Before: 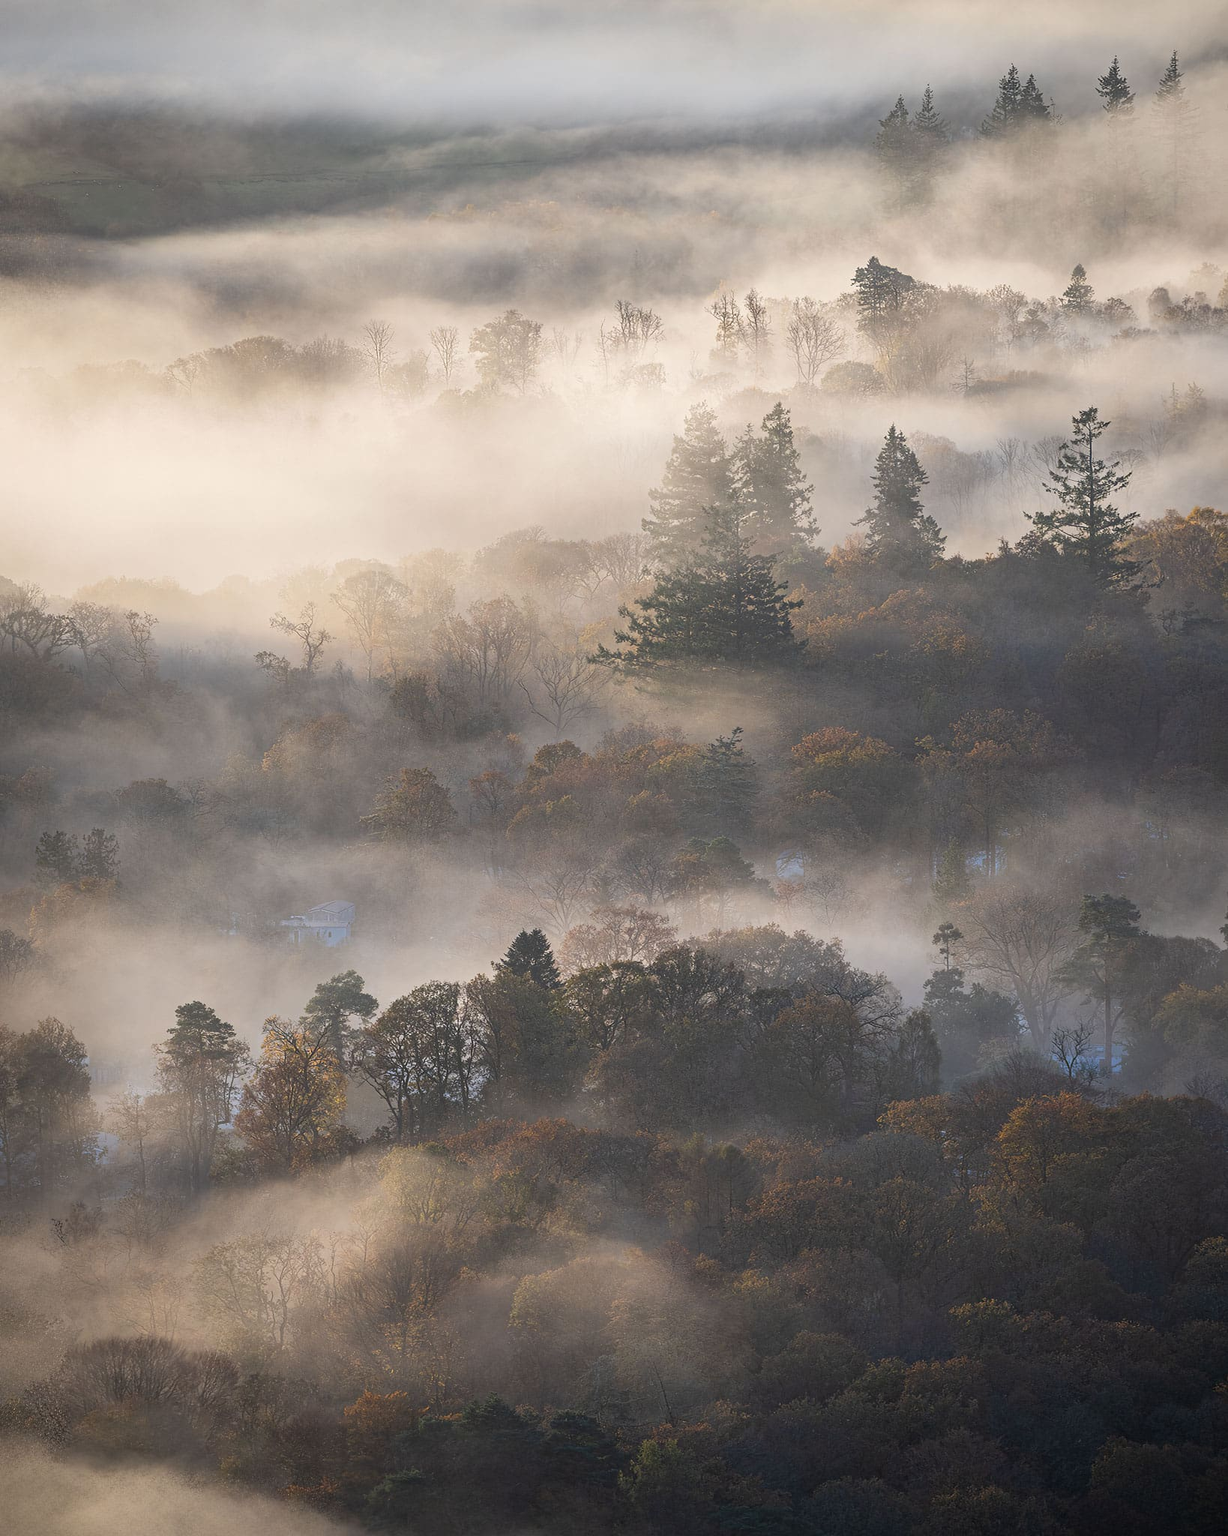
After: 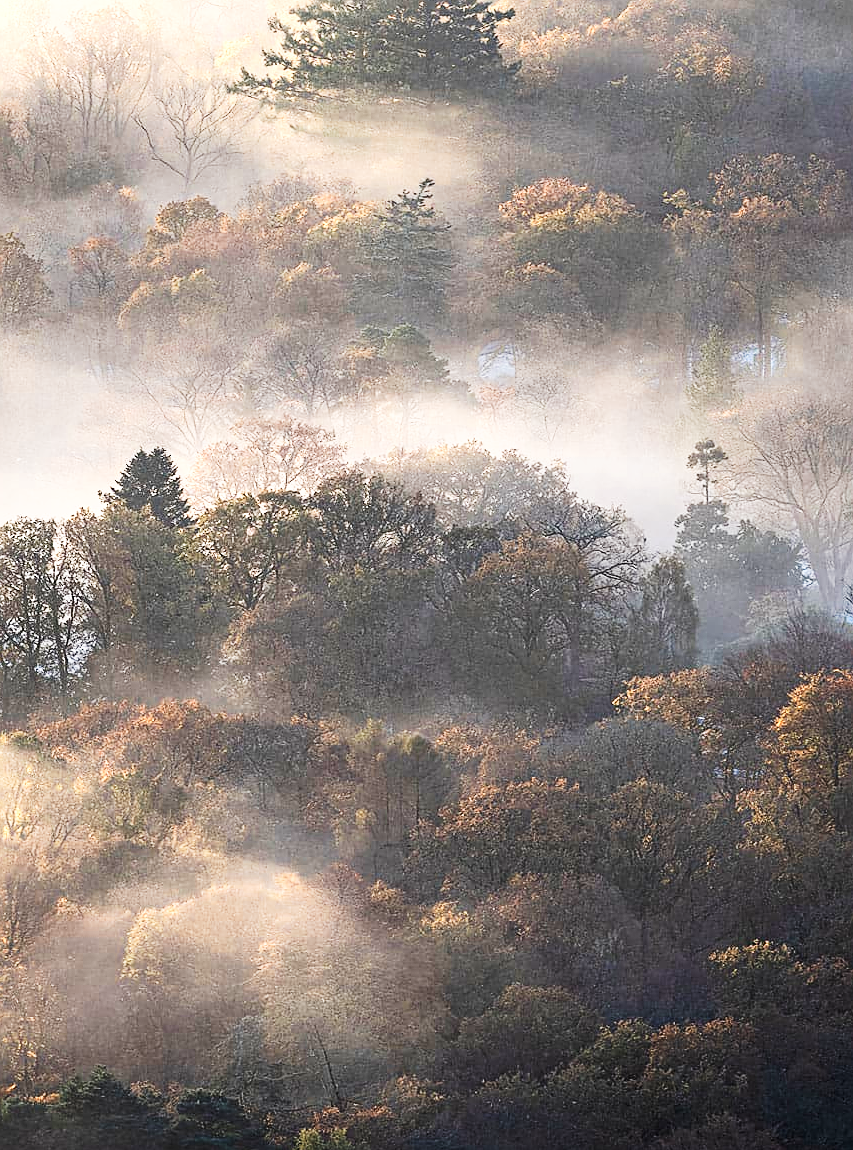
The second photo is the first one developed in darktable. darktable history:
sharpen: on, module defaults
color zones: curves: ch0 [(0.018, 0.548) (0.197, 0.654) (0.425, 0.447) (0.605, 0.658) (0.732, 0.579)]; ch1 [(0.105, 0.531) (0.224, 0.531) (0.386, 0.39) (0.618, 0.456) (0.732, 0.456) (0.956, 0.421)]; ch2 [(0.039, 0.583) (0.215, 0.465) (0.399, 0.544) (0.465, 0.548) (0.614, 0.447) (0.724, 0.43) (0.882, 0.623) (0.956, 0.632)]
crop: left 34.029%, top 38.665%, right 13.876%, bottom 5.145%
base curve: curves: ch0 [(0, 0) (0.007, 0.004) (0.027, 0.03) (0.046, 0.07) (0.207, 0.54) (0.442, 0.872) (0.673, 0.972) (1, 1)], preserve colors none
